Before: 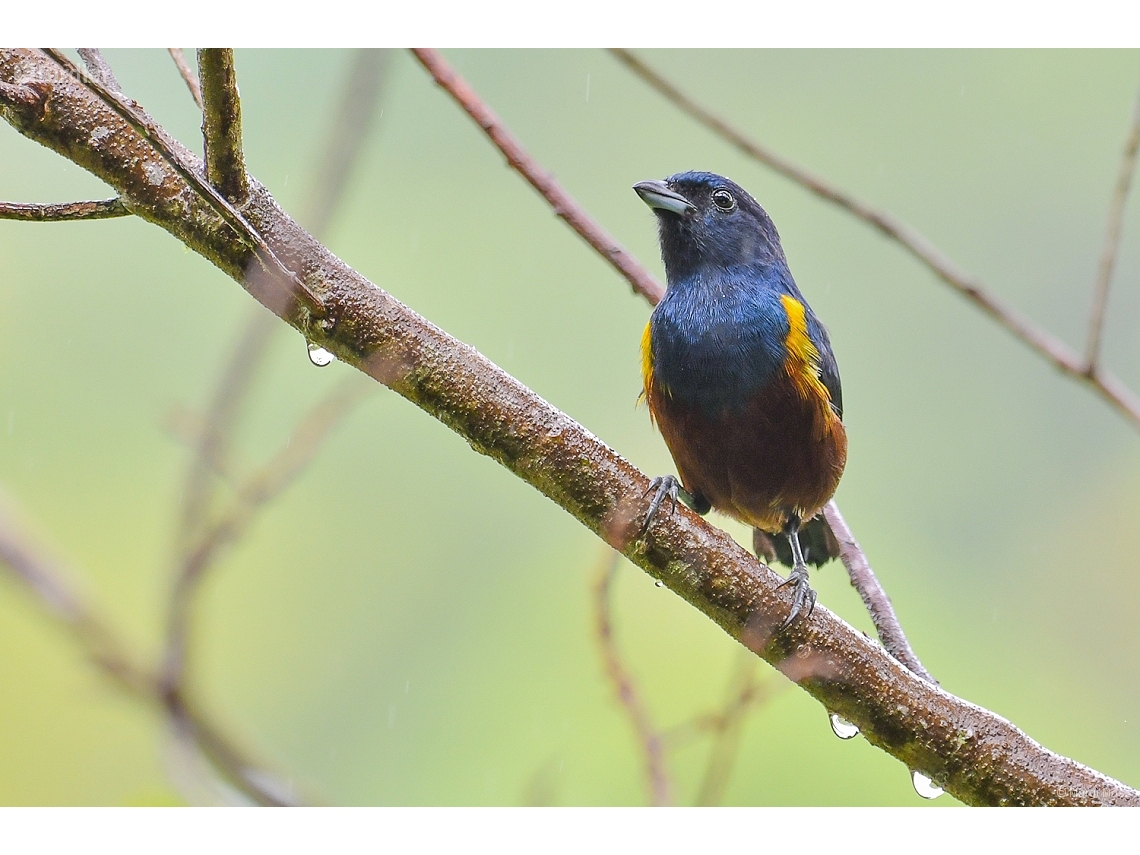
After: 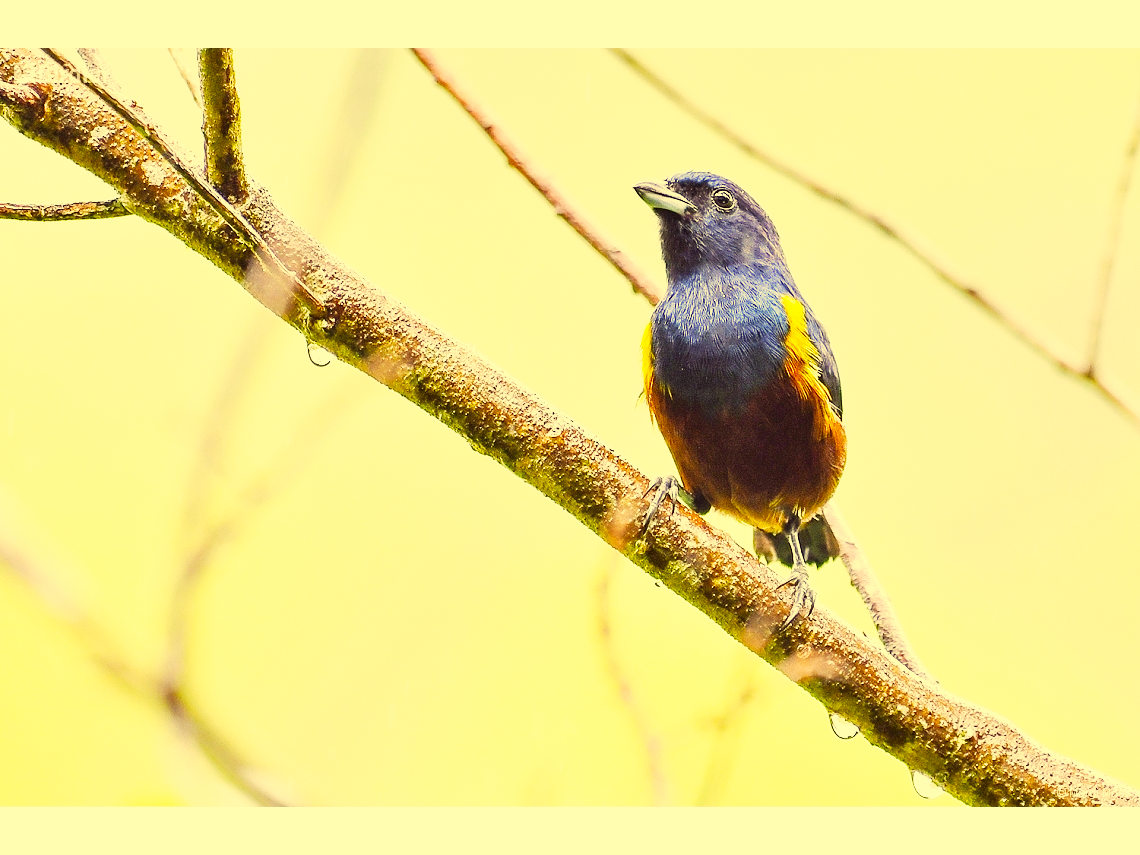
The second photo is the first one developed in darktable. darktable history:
exposure: compensate exposure bias true, compensate highlight preservation false
base curve: curves: ch0 [(0, 0) (0.007, 0.004) (0.027, 0.03) (0.046, 0.07) (0.207, 0.54) (0.442, 0.872) (0.673, 0.972) (1, 1)], preserve colors none
color correction: highlights a* -0.523, highlights b* 39.93, shadows a* 9.27, shadows b* -0.516
